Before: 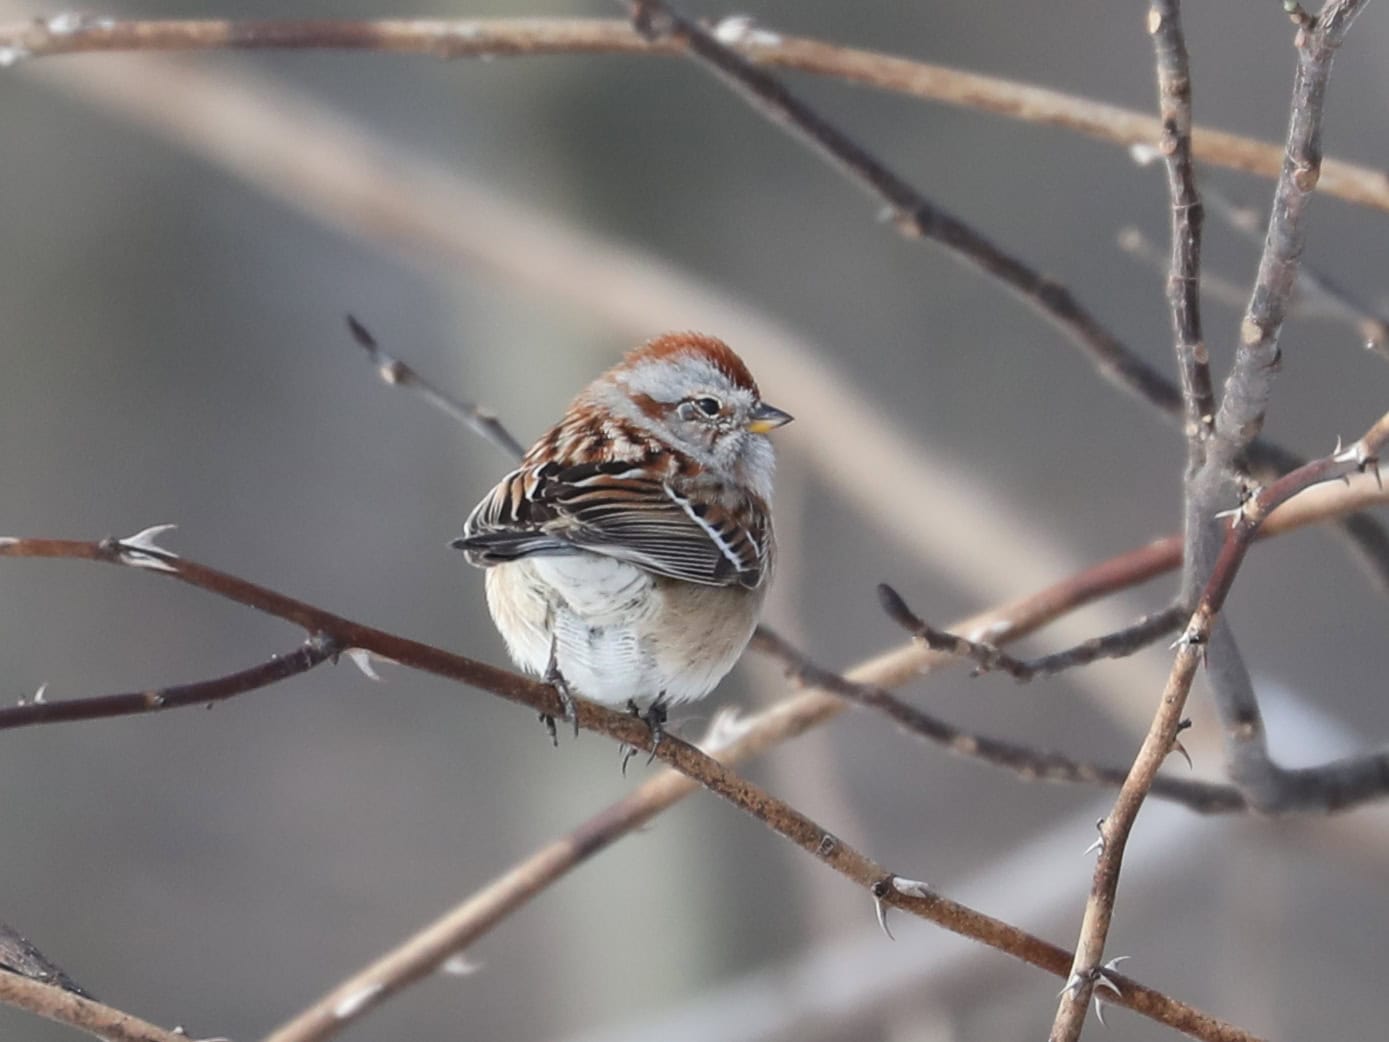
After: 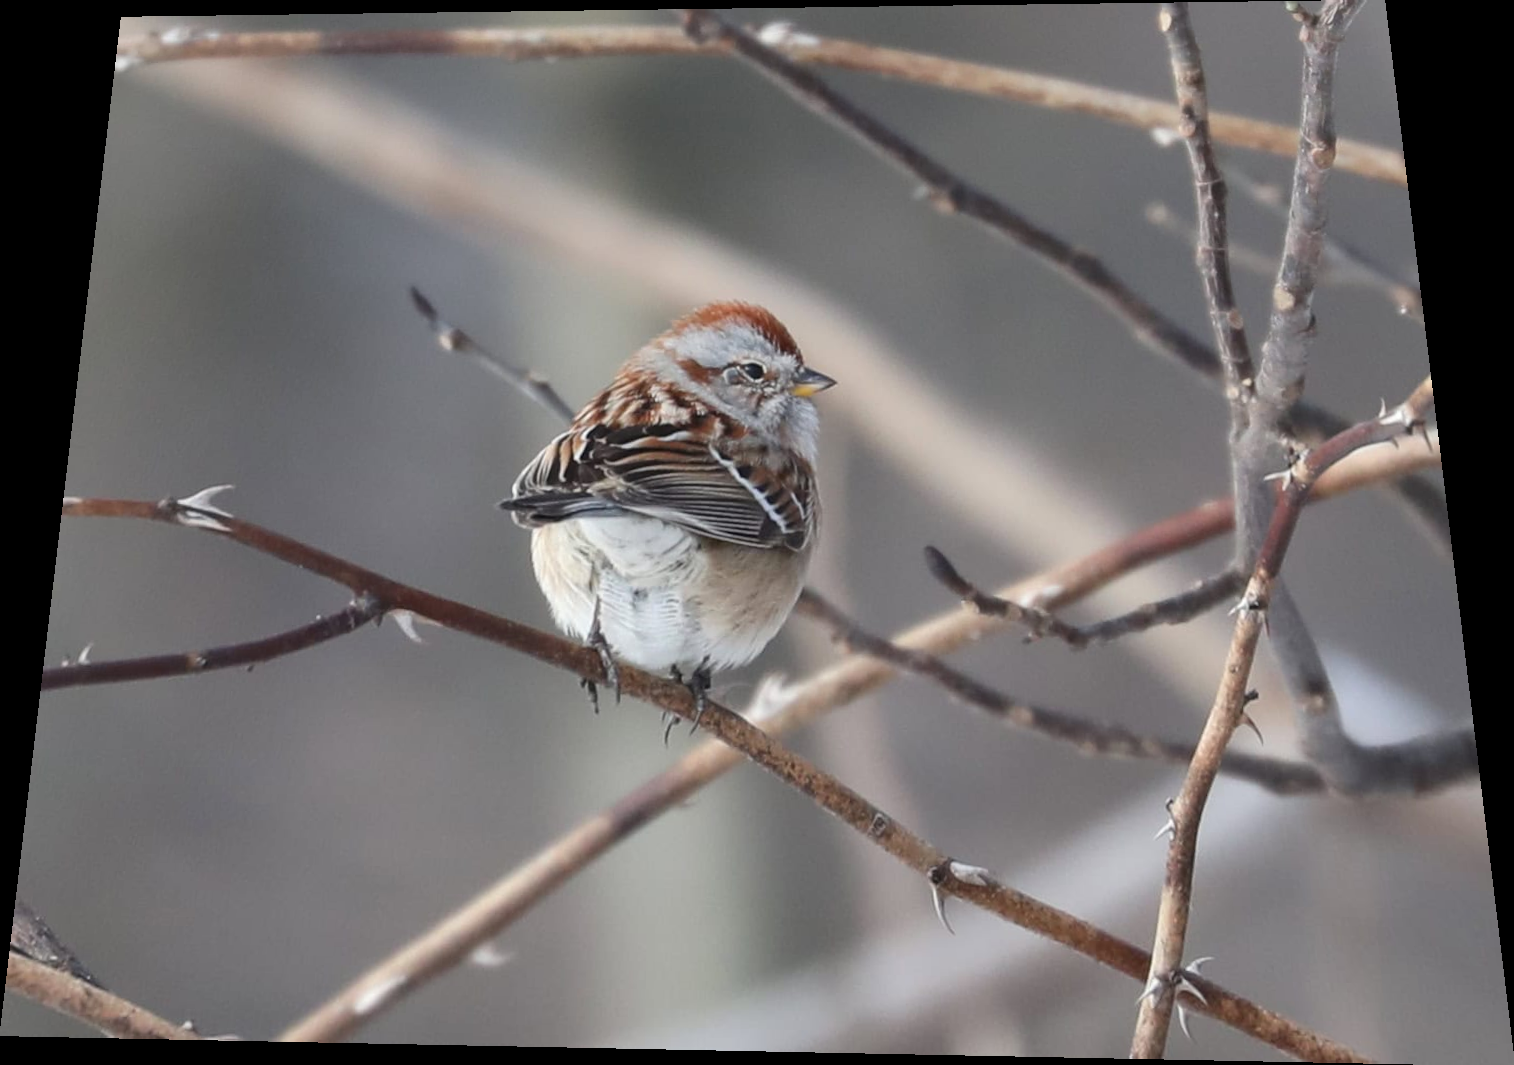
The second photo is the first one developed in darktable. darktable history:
rotate and perspective: rotation 0.128°, lens shift (vertical) -0.181, lens shift (horizontal) -0.044, shear 0.001, automatic cropping off
